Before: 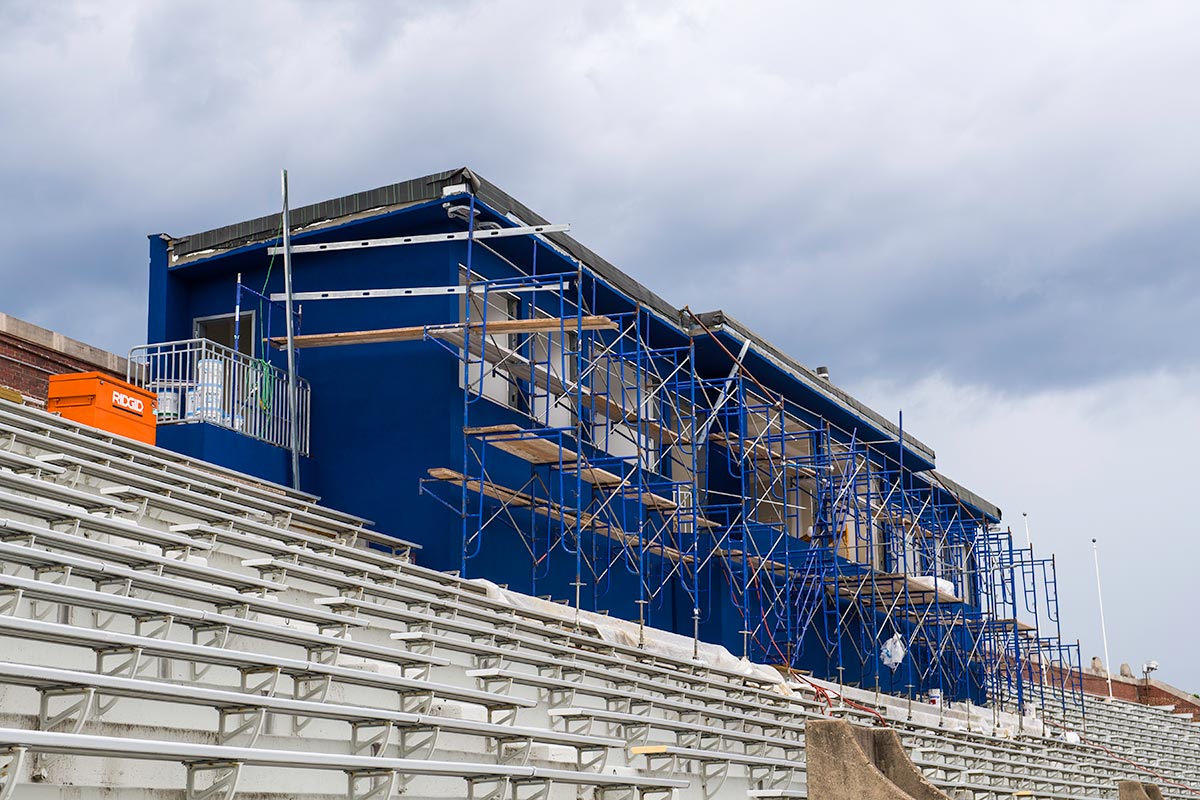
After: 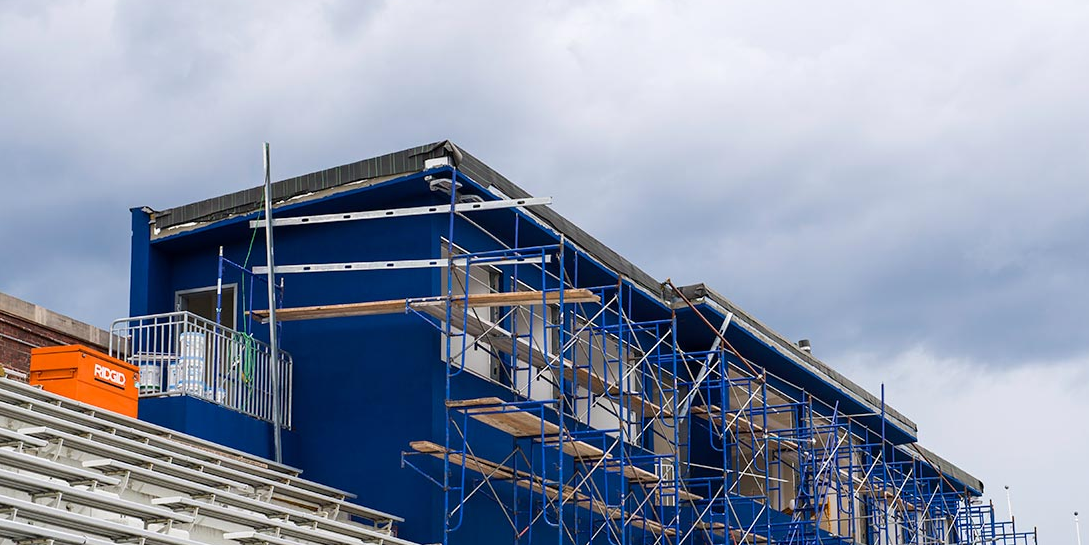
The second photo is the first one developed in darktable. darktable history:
crop: left 1.56%, top 3.459%, right 7.618%, bottom 28.41%
